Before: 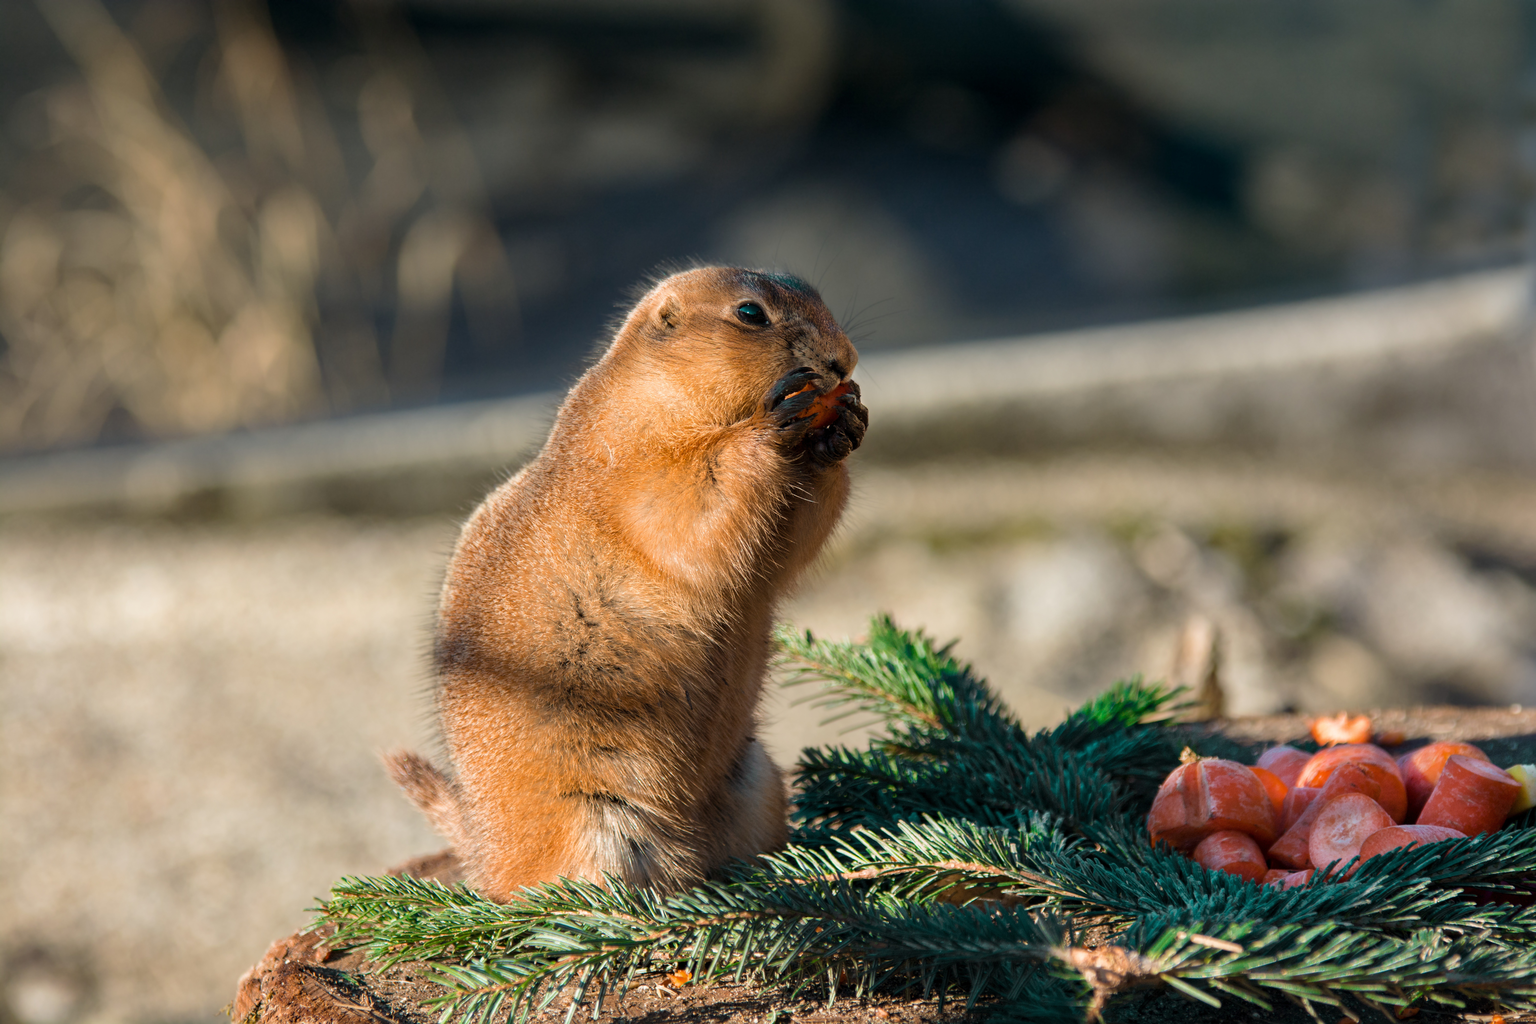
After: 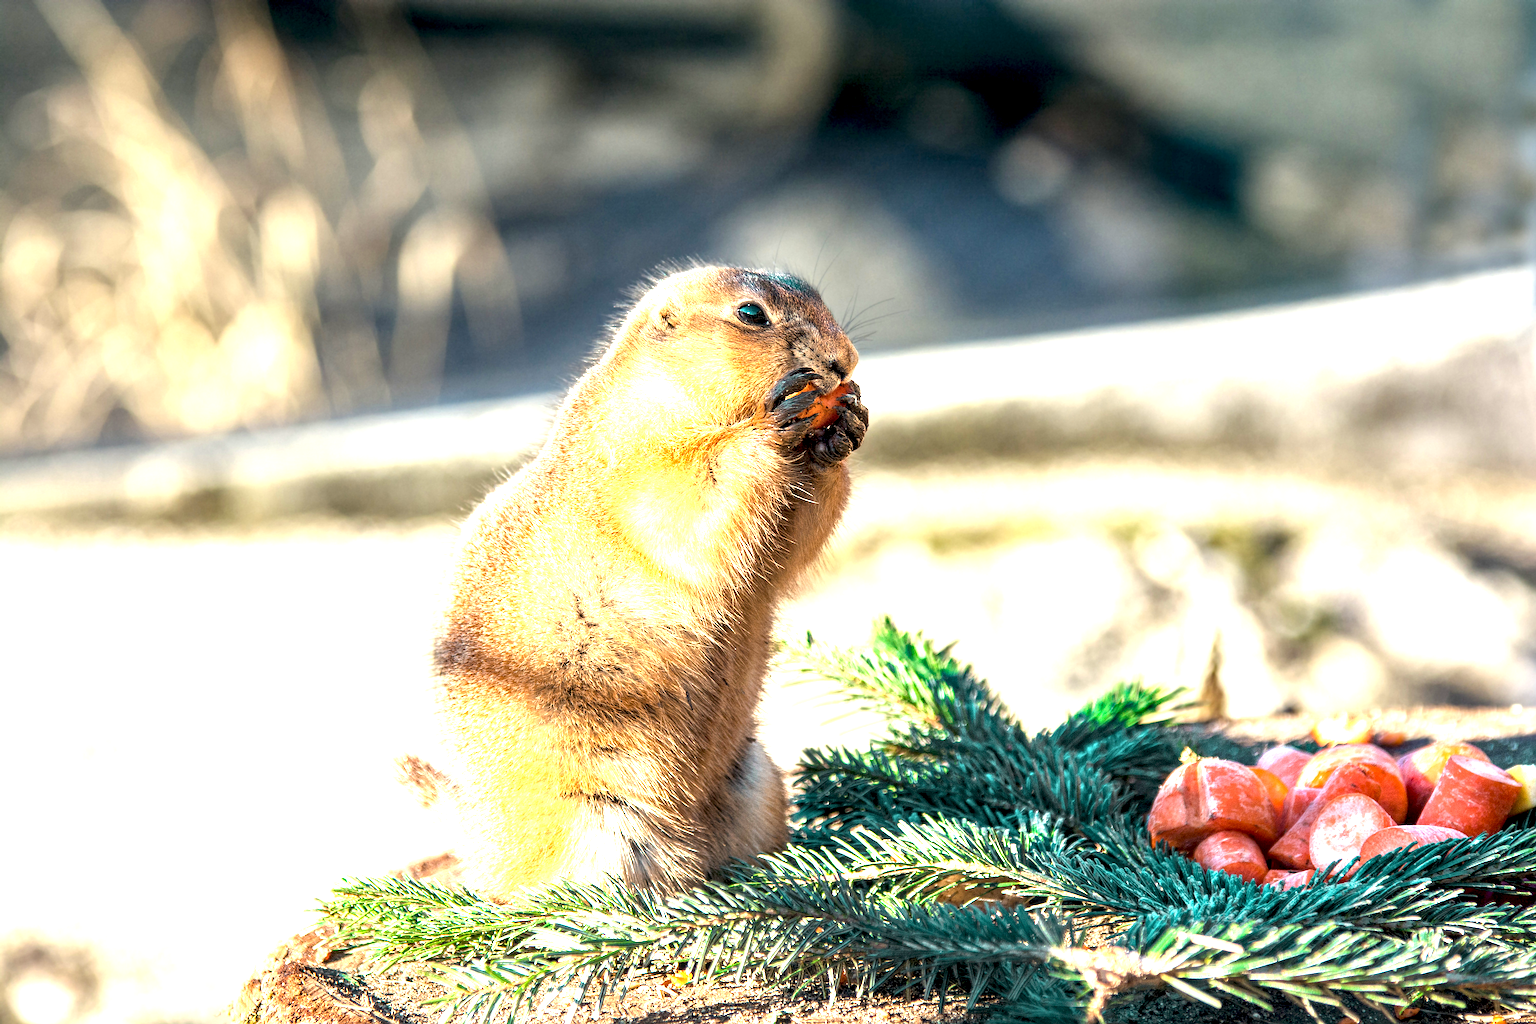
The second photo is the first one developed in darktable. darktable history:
local contrast: detail 144%
tone equalizer: on, module defaults
sharpen: on, module defaults
exposure: black level correction 0.002, exposure 1.989 EV, compensate exposure bias true, compensate highlight preservation false
